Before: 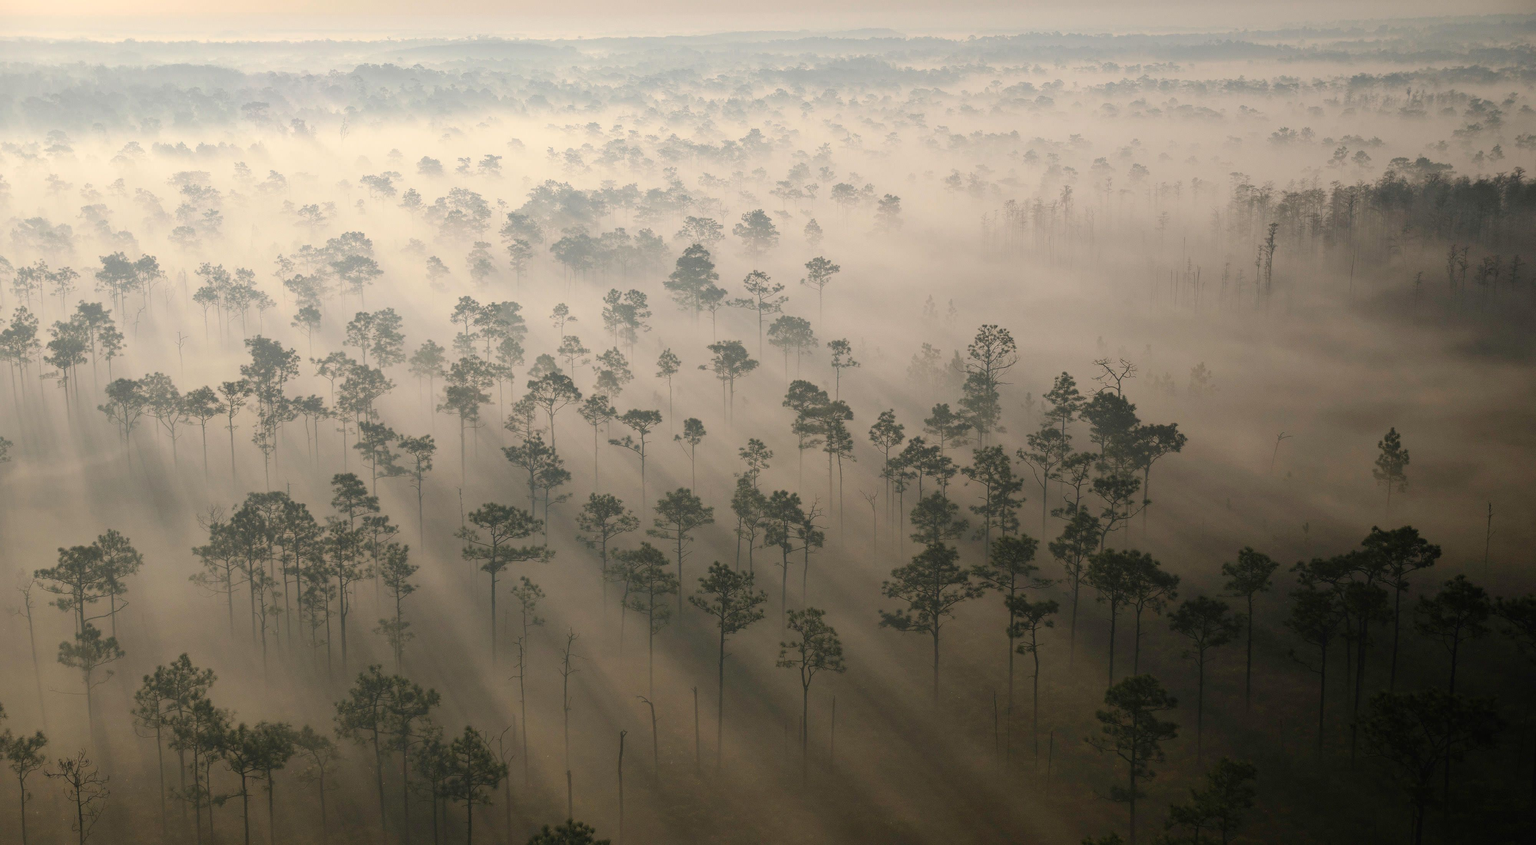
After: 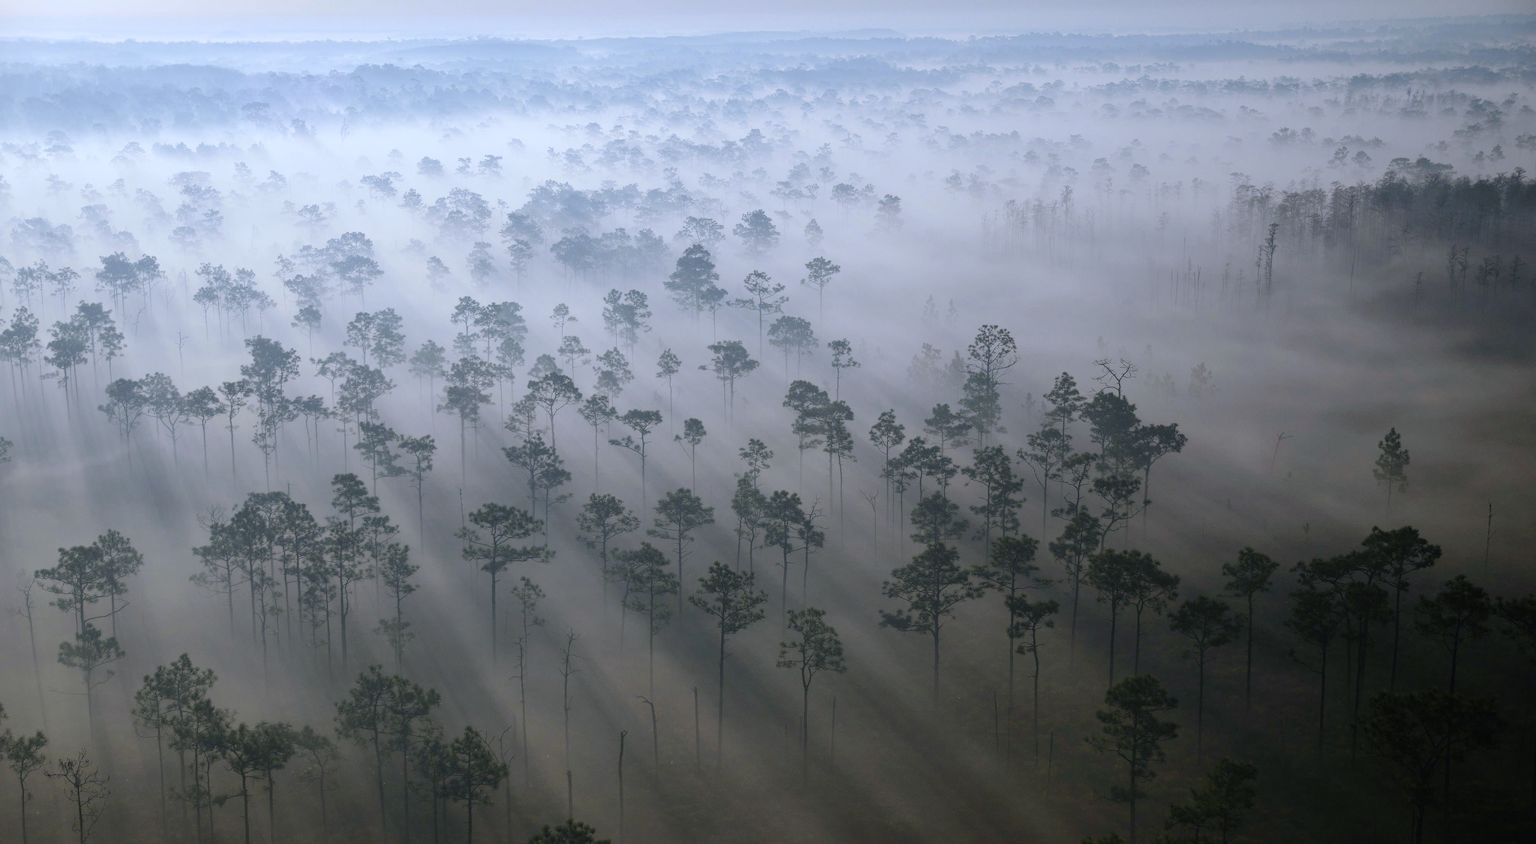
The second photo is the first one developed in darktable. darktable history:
white balance: red 0.871, blue 1.249
